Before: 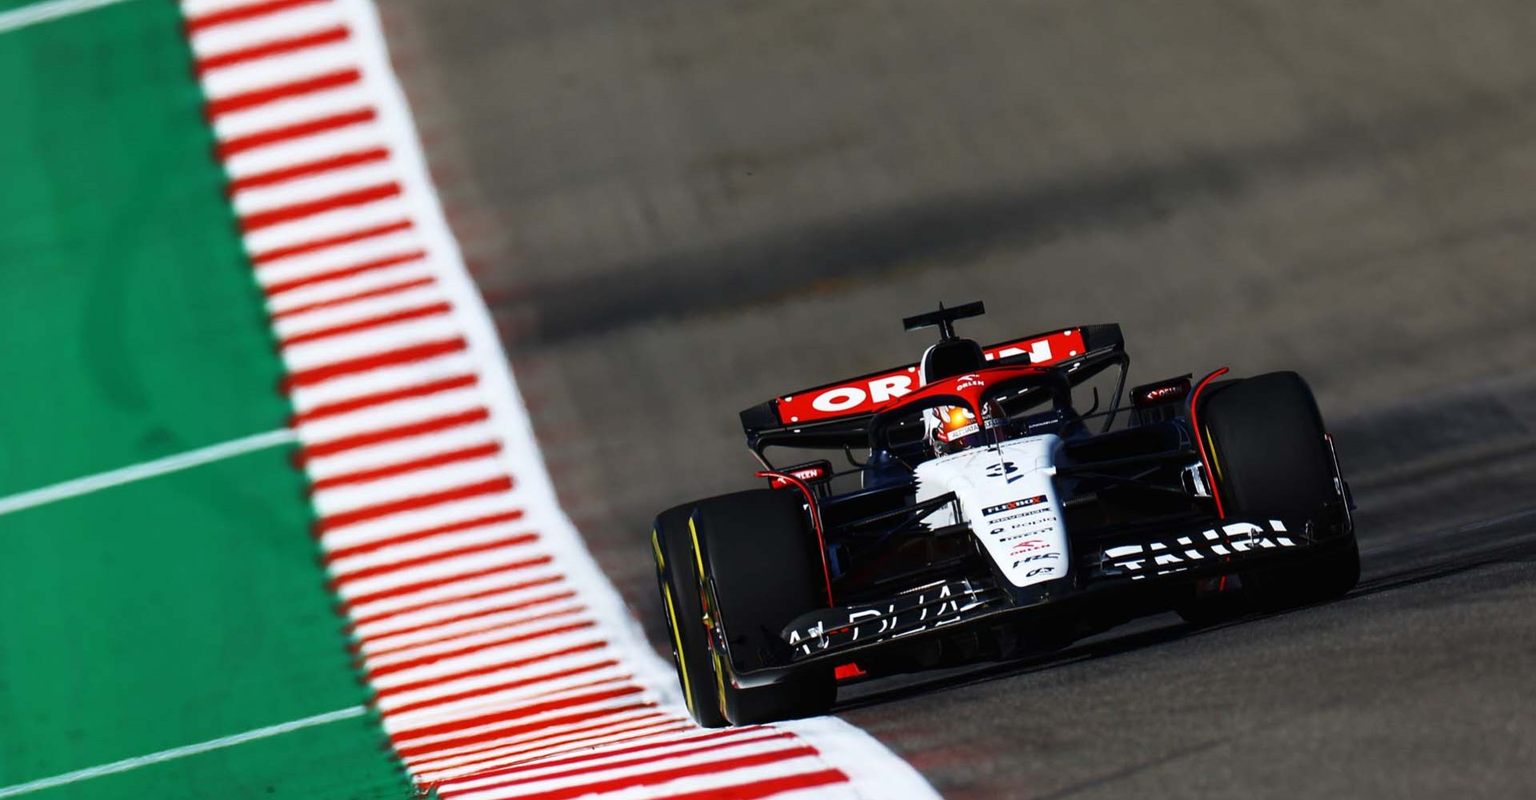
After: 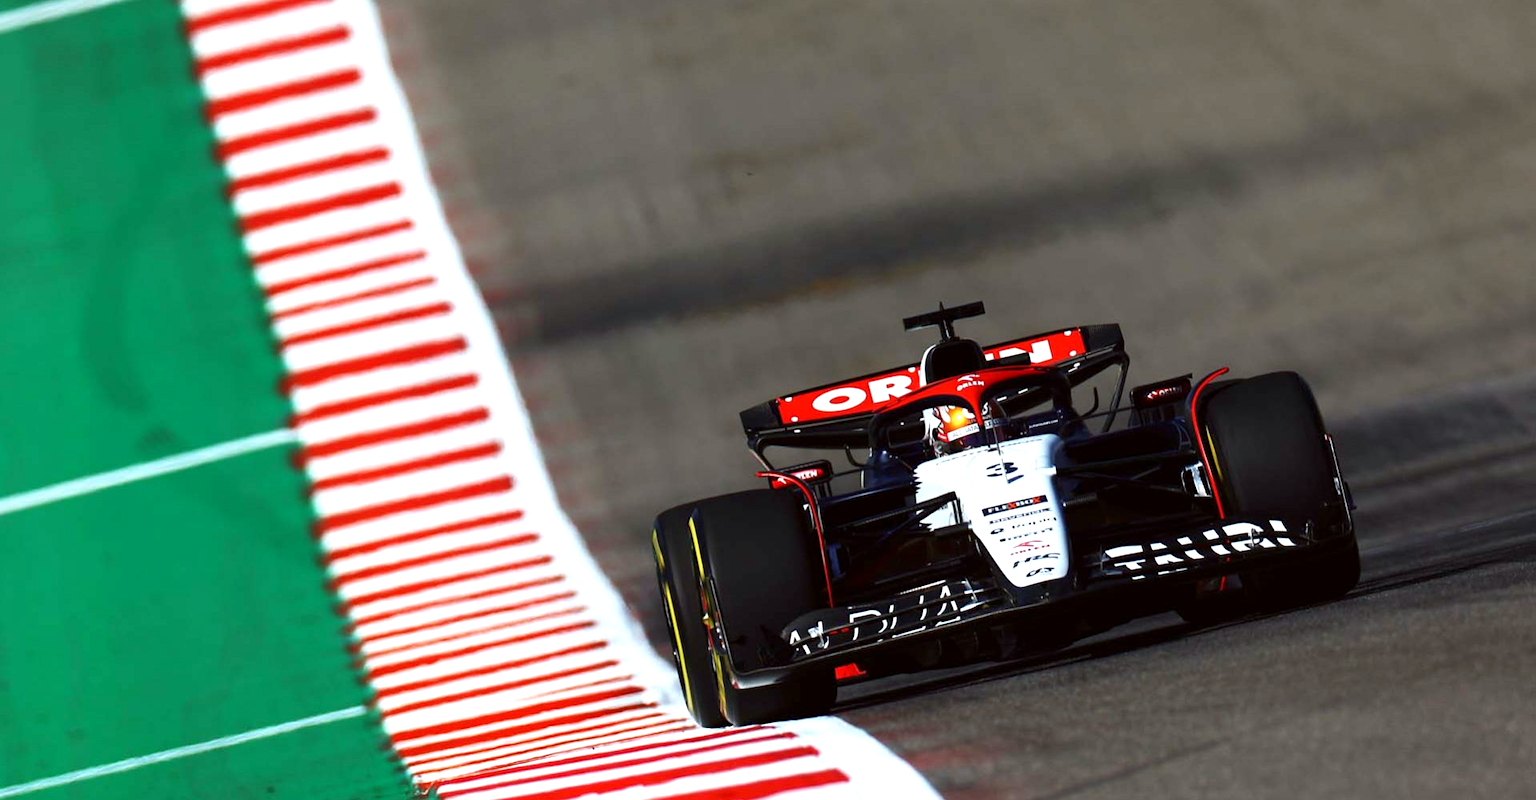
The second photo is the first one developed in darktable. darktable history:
color correction: highlights a* -2.73, highlights b* -2.09, shadows a* 2.41, shadows b* 2.73
exposure: black level correction 0.001, exposure 0.5 EV, compensate exposure bias true, compensate highlight preservation false
